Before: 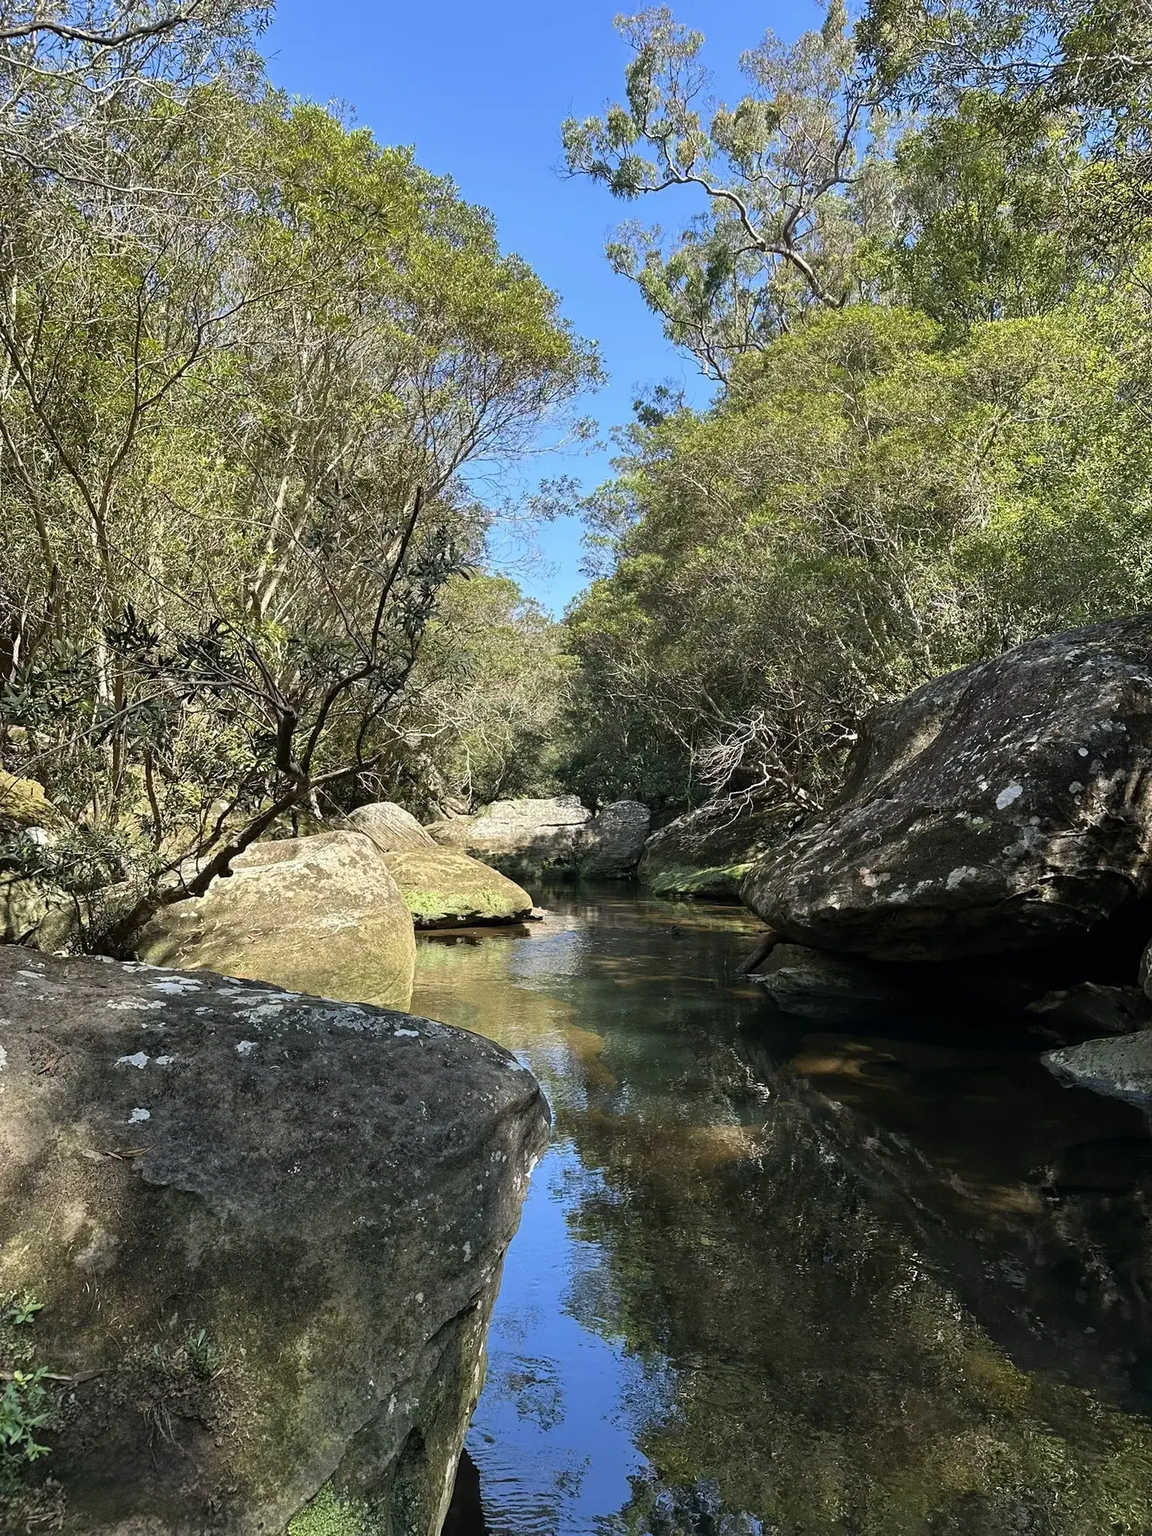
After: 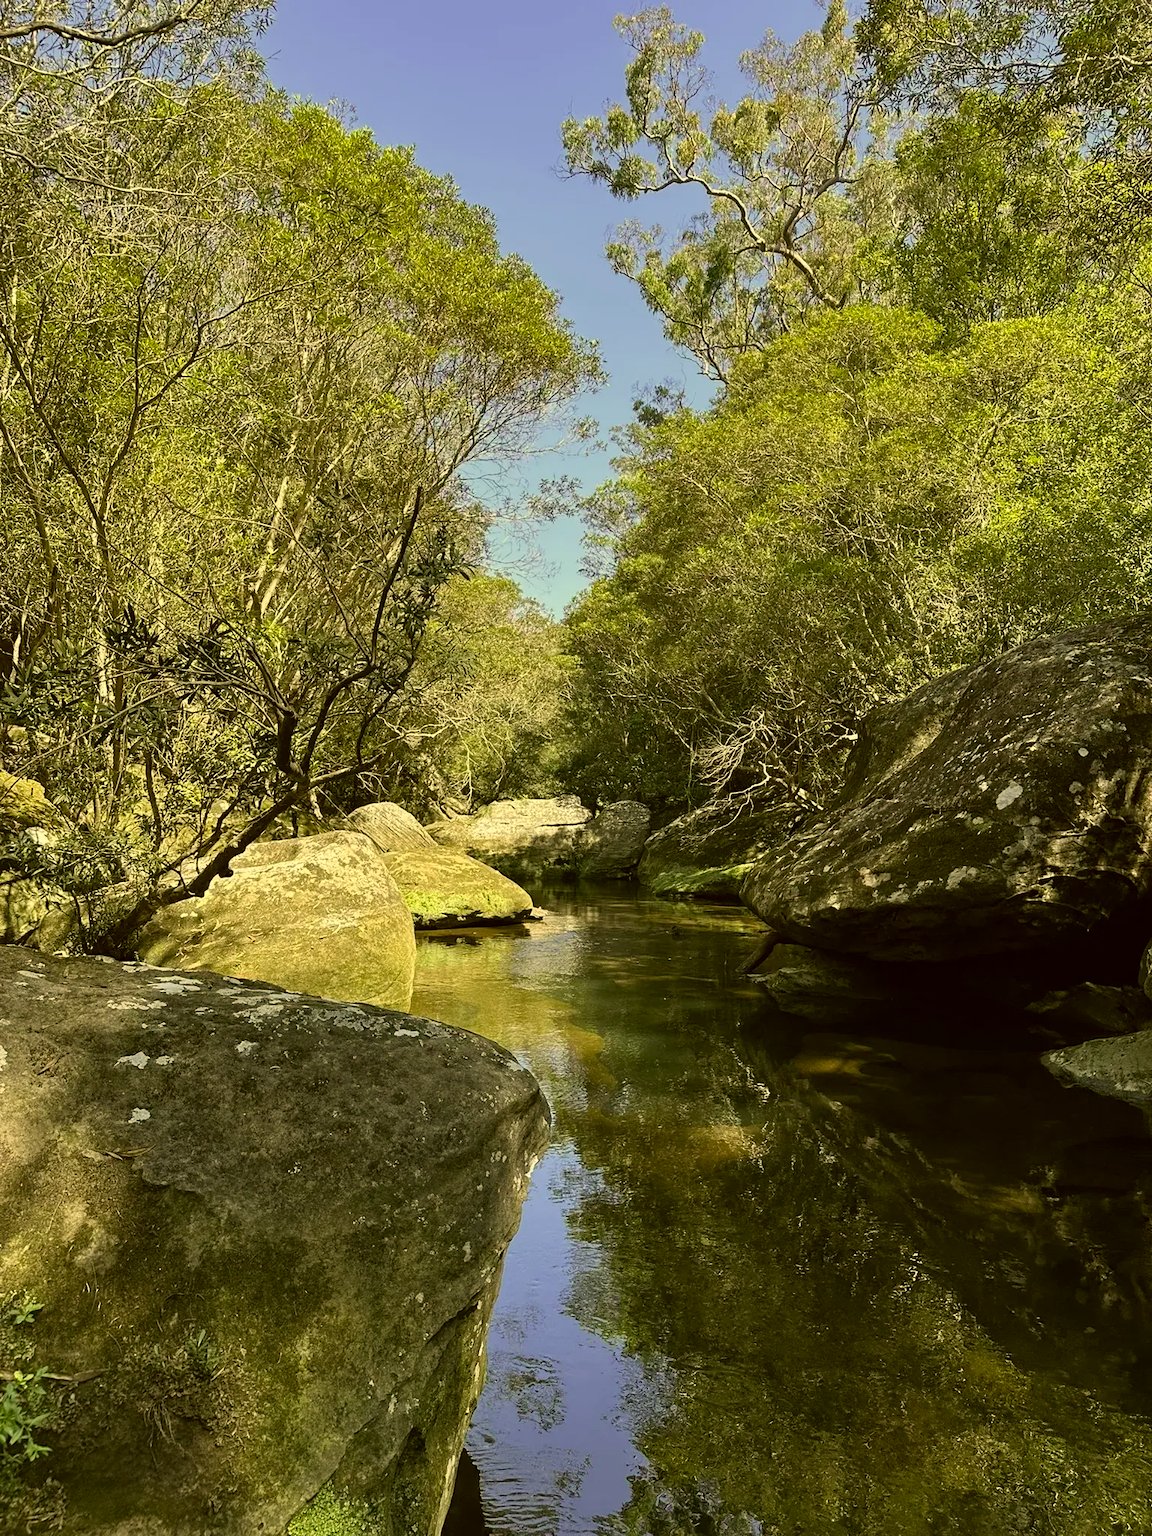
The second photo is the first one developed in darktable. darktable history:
color correction: highlights a* 0.091, highlights b* 29.52, shadows a* -0.306, shadows b* 21.05
